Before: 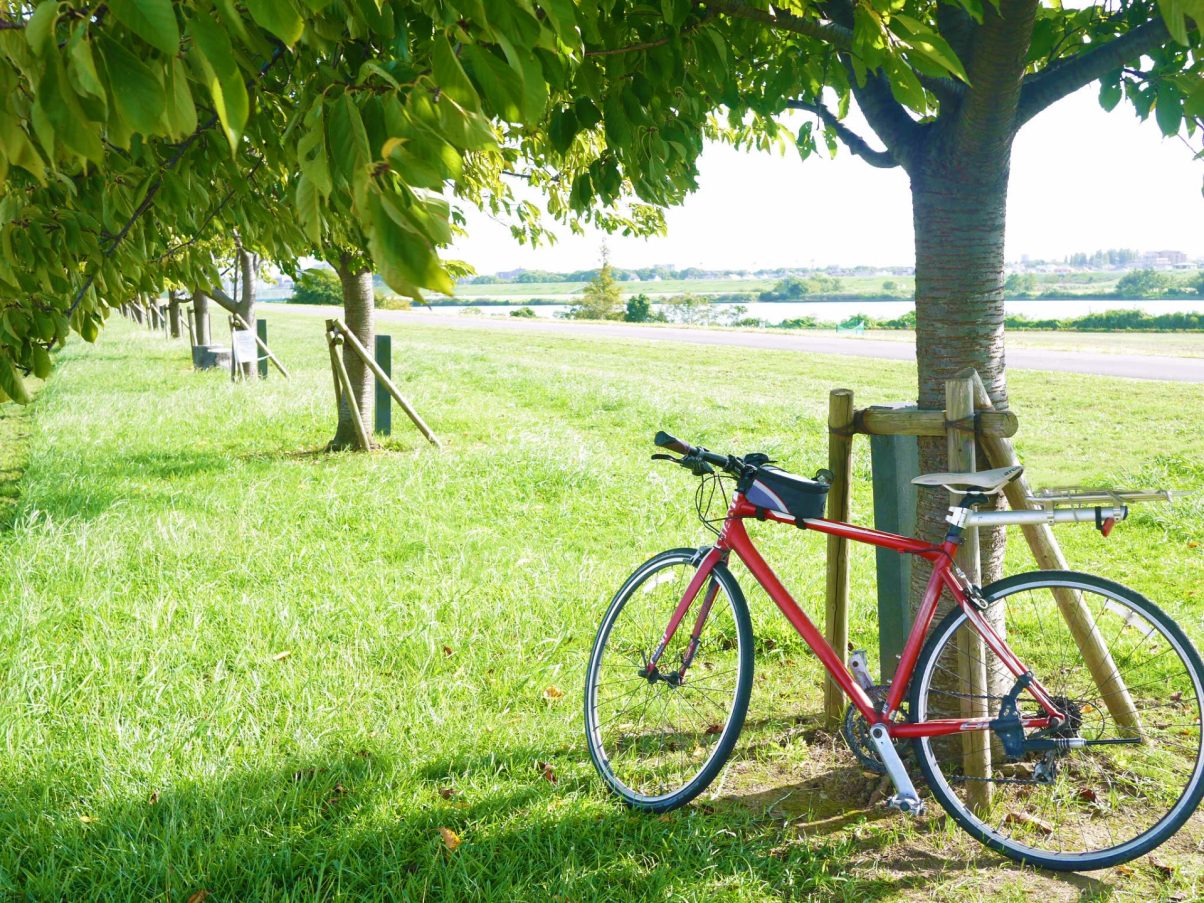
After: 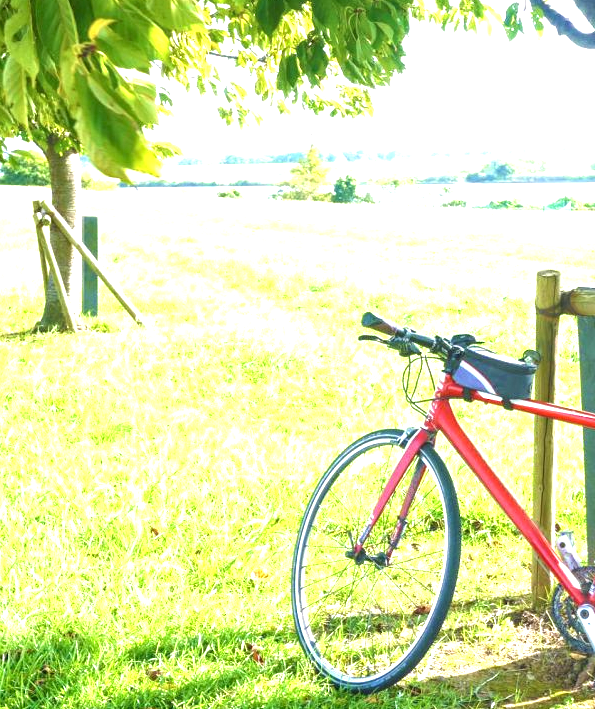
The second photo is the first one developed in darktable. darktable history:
exposure: black level correction 0, exposure 1.2 EV, compensate exposure bias true, compensate highlight preservation false
crop and rotate: angle 0.02°, left 24.353%, top 13.219%, right 26.156%, bottom 8.224%
local contrast: on, module defaults
